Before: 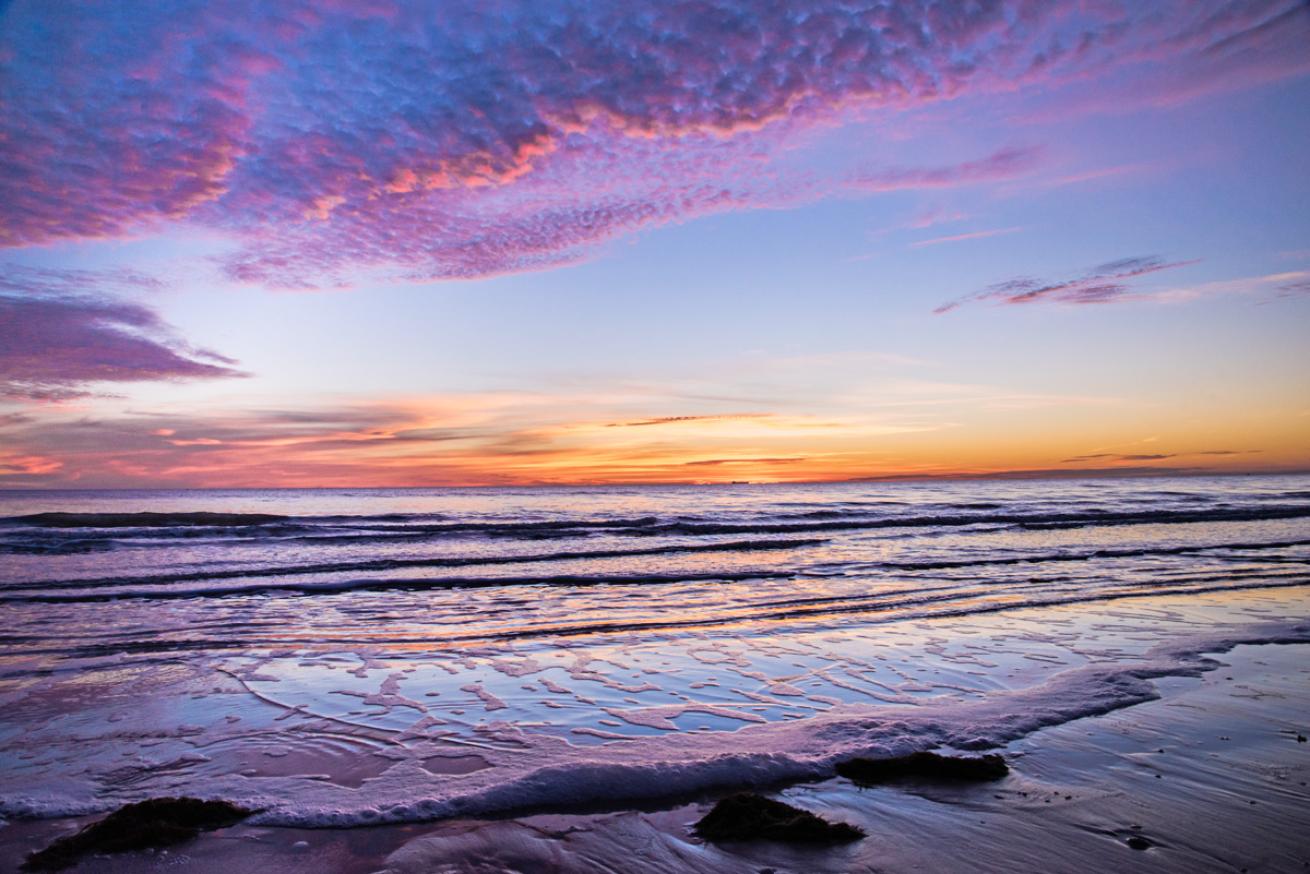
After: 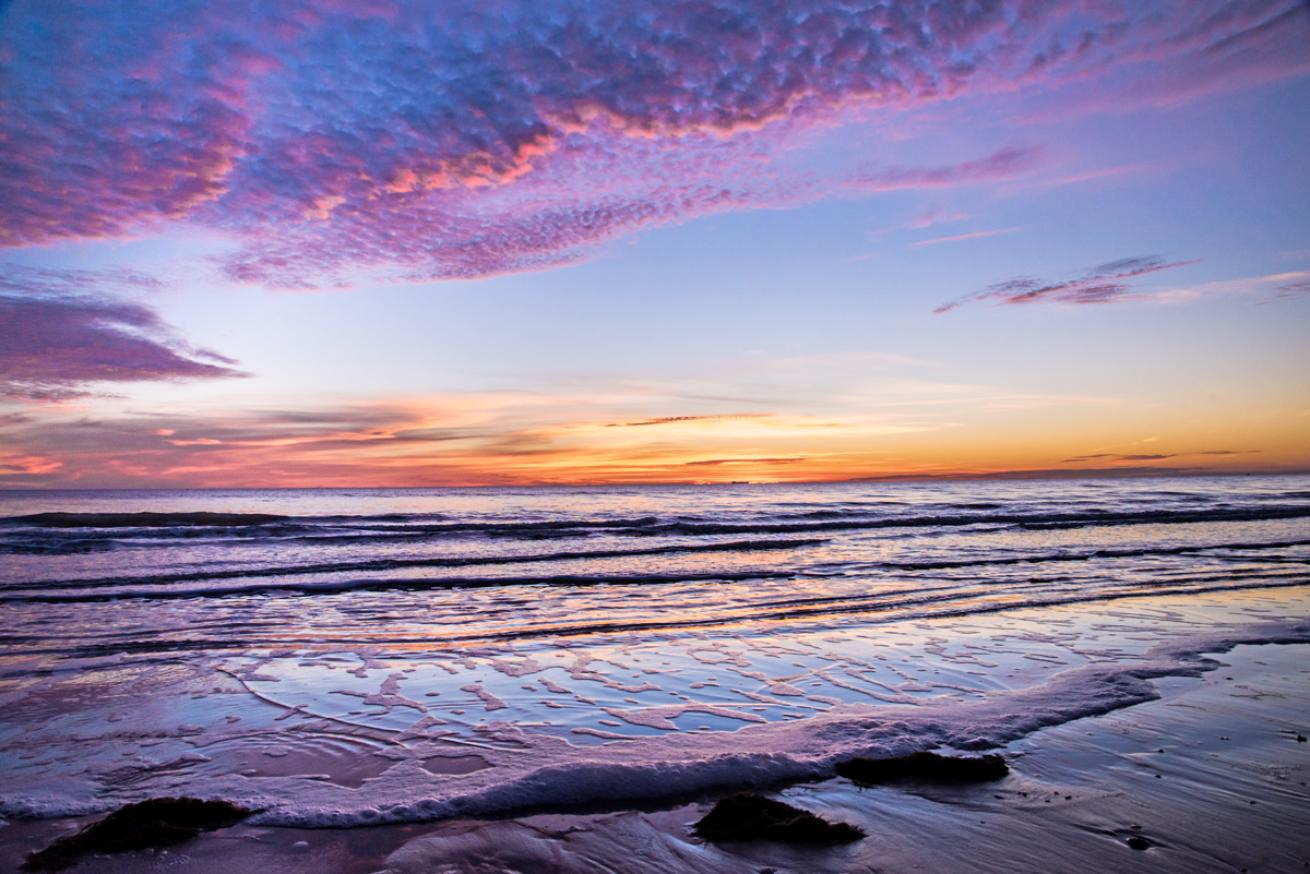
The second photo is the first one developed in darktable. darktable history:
local contrast: mode bilateral grid, contrast 21, coarseness 51, detail 119%, midtone range 0.2
